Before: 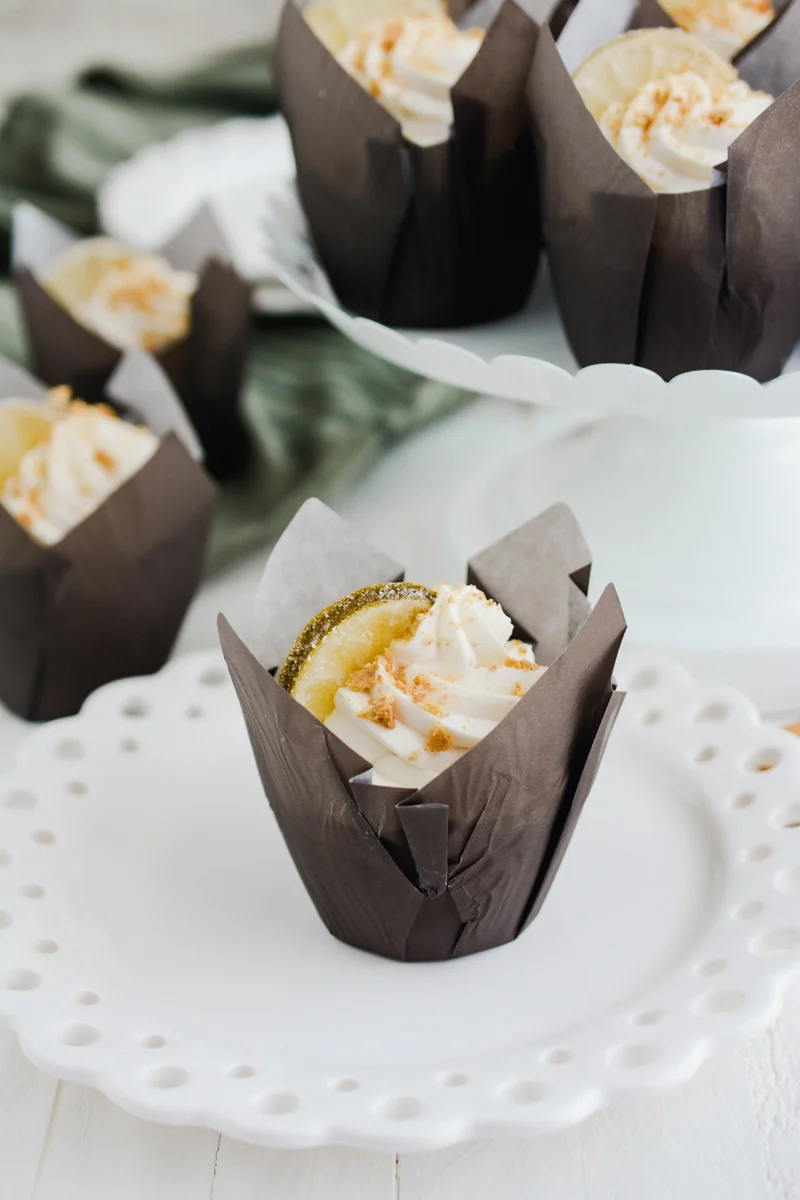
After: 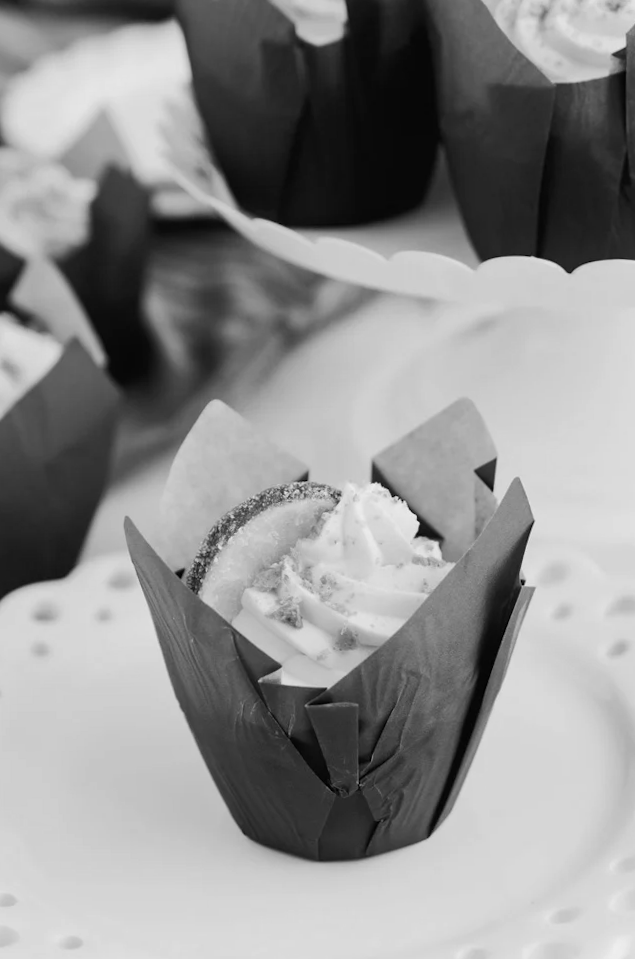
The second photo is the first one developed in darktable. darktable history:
crop: left 11.225%, top 5.381%, right 9.565%, bottom 10.314%
rotate and perspective: rotation -1.32°, lens shift (horizontal) -0.031, crop left 0.015, crop right 0.985, crop top 0.047, crop bottom 0.982
white balance: red 1.004, blue 1.024
monochrome: a 32, b 64, size 2.3
